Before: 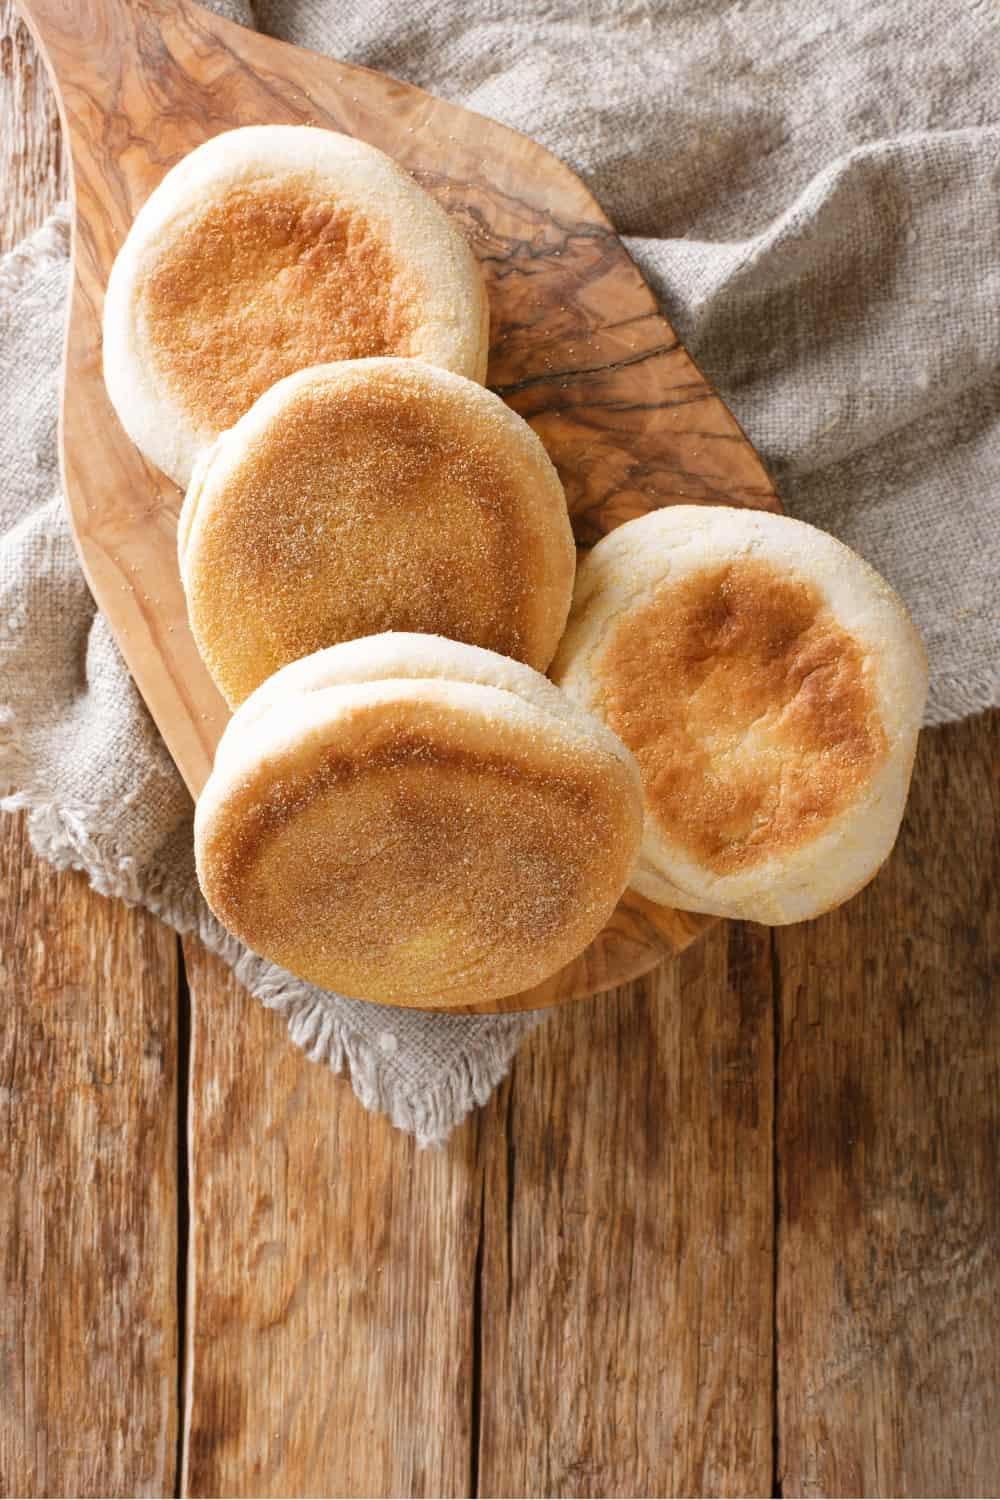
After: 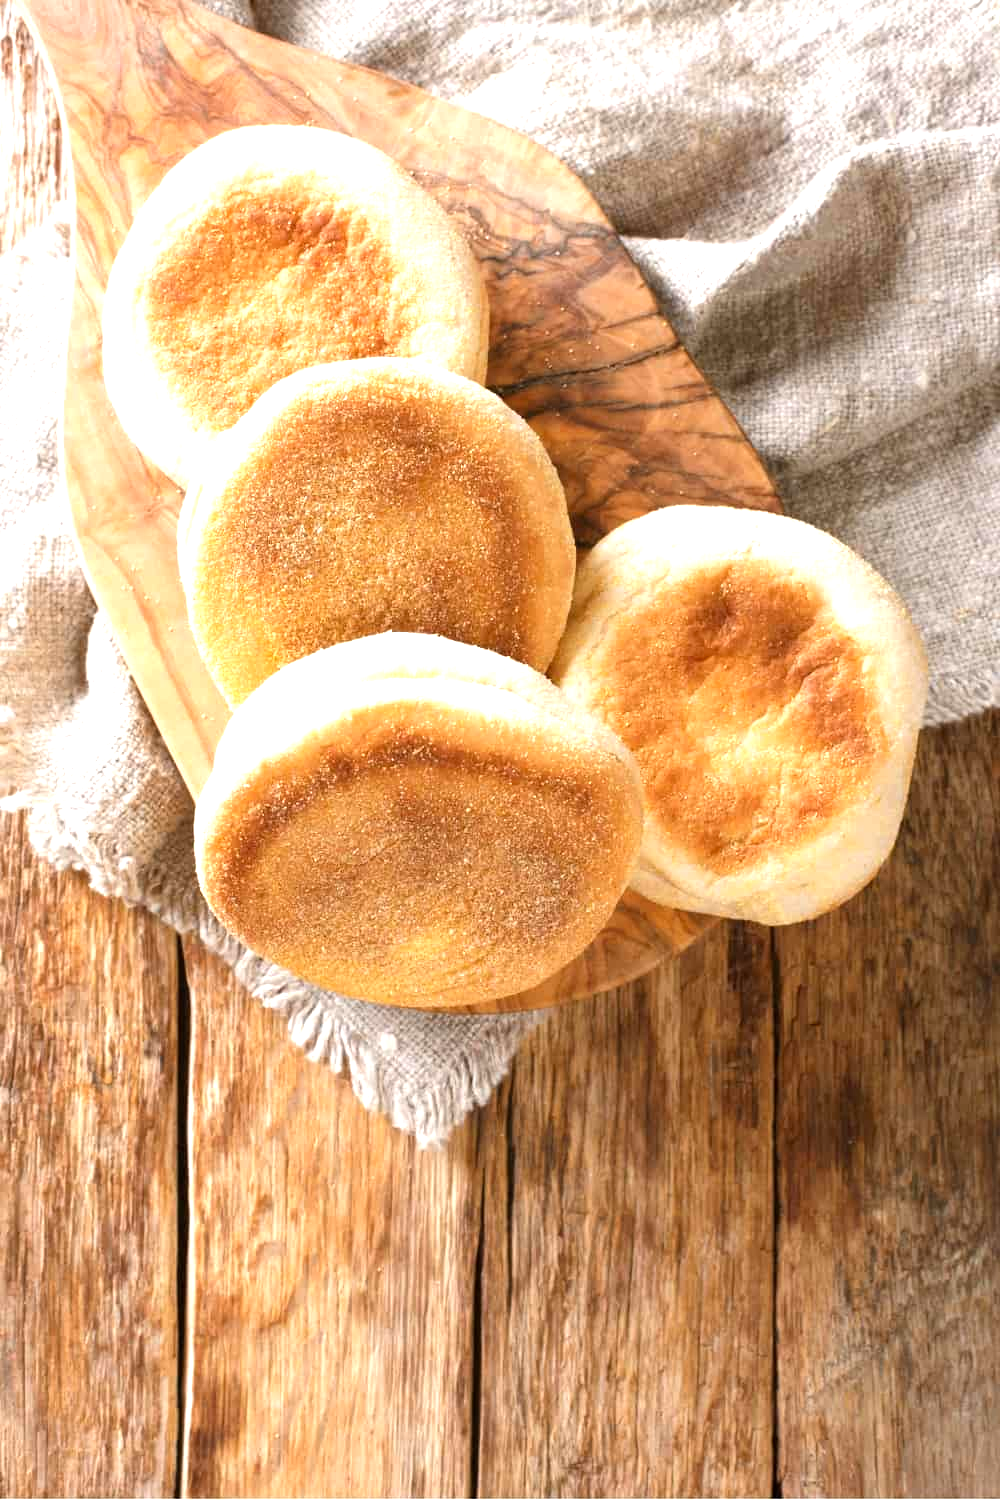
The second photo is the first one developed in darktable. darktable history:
tone equalizer: -8 EV -0.442 EV, -7 EV -0.362 EV, -6 EV -0.341 EV, -5 EV -0.197 EV, -3 EV 0.202 EV, -2 EV 0.345 EV, -1 EV 0.39 EV, +0 EV 0.437 EV
exposure: black level correction 0.001, exposure 0.499 EV, compensate highlight preservation false
